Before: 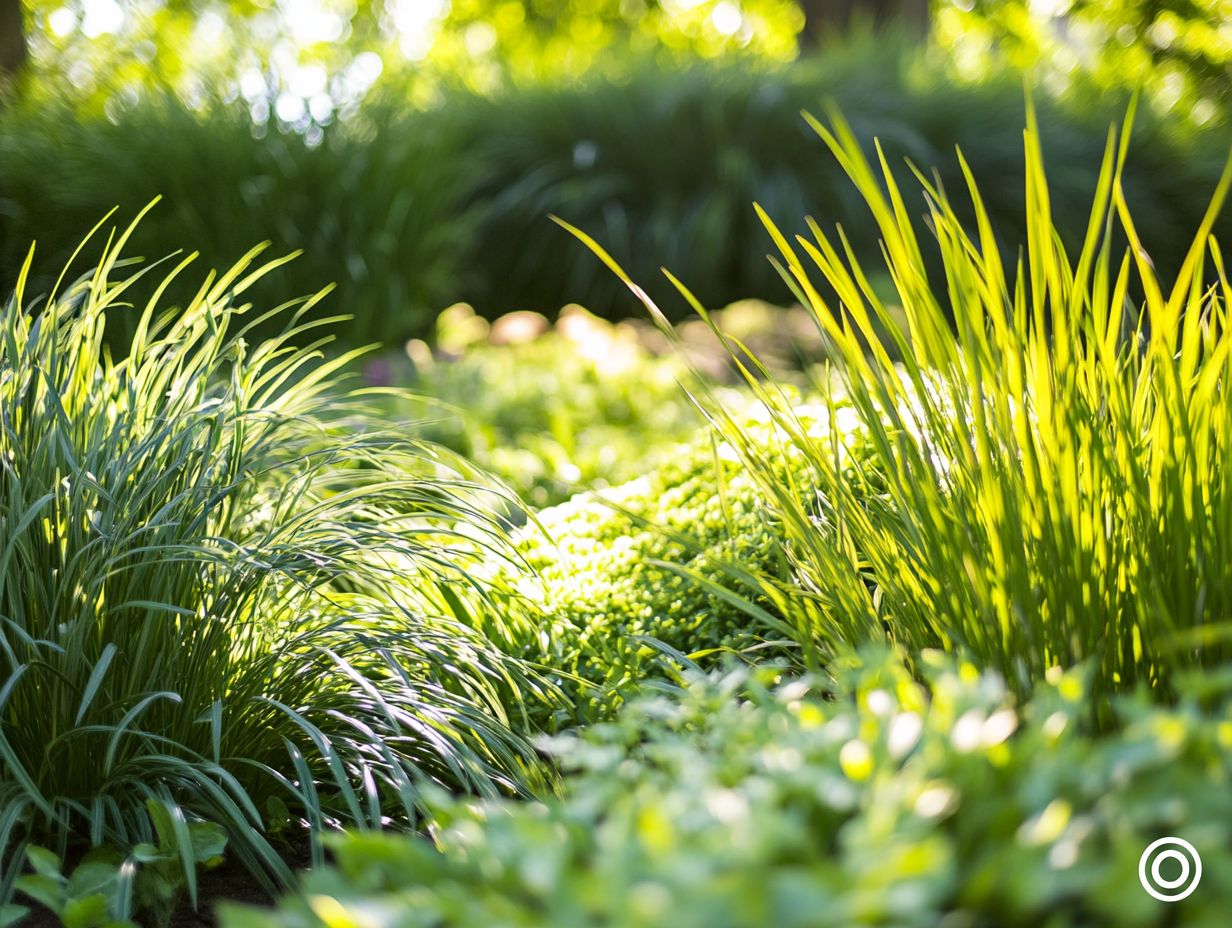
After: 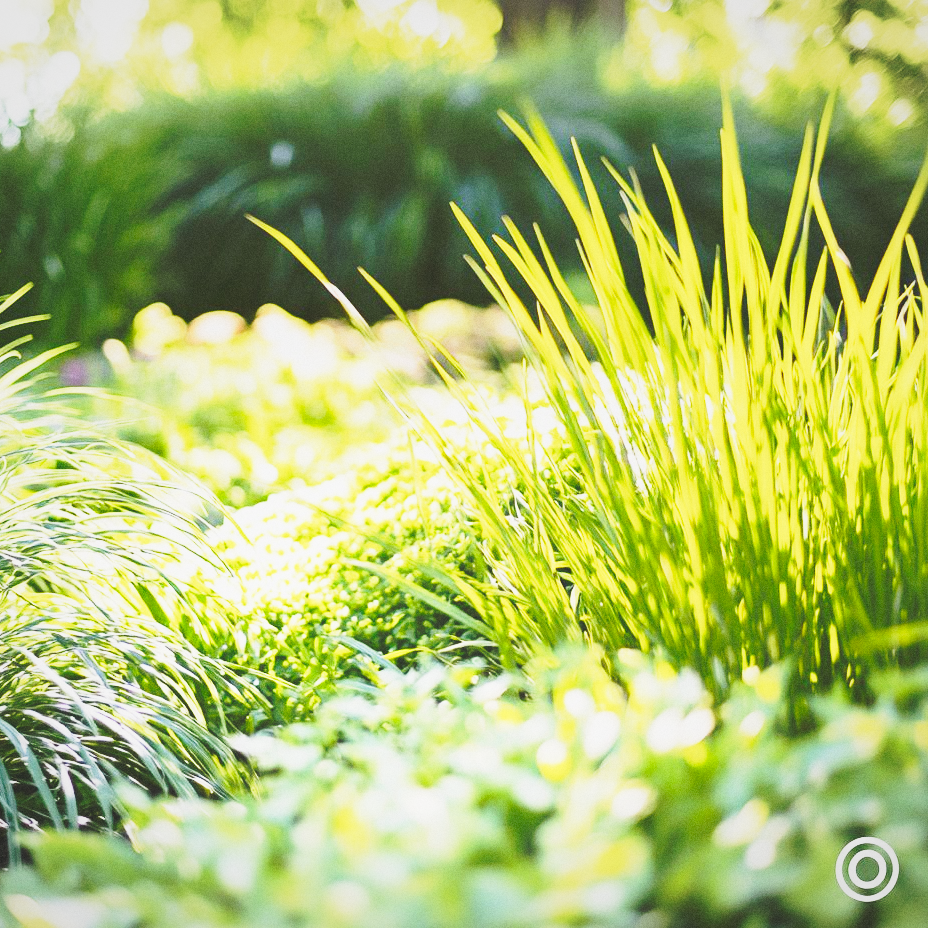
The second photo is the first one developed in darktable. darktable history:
crop and rotate: left 24.6%
local contrast: detail 69%
exposure: exposure 0.375 EV, compensate highlight preservation false
base curve: curves: ch0 [(0, 0) (0.036, 0.037) (0.121, 0.228) (0.46, 0.76) (0.859, 0.983) (1, 1)], preserve colors none
vignetting: fall-off start 85%, fall-off radius 80%, brightness -0.182, saturation -0.3, width/height ratio 1.219, dithering 8-bit output, unbound false
grain: on, module defaults
tone equalizer: -8 EV -0.417 EV, -7 EV -0.389 EV, -6 EV -0.333 EV, -5 EV -0.222 EV, -3 EV 0.222 EV, -2 EV 0.333 EV, -1 EV 0.389 EV, +0 EV 0.417 EV, edges refinement/feathering 500, mask exposure compensation -1.57 EV, preserve details no
